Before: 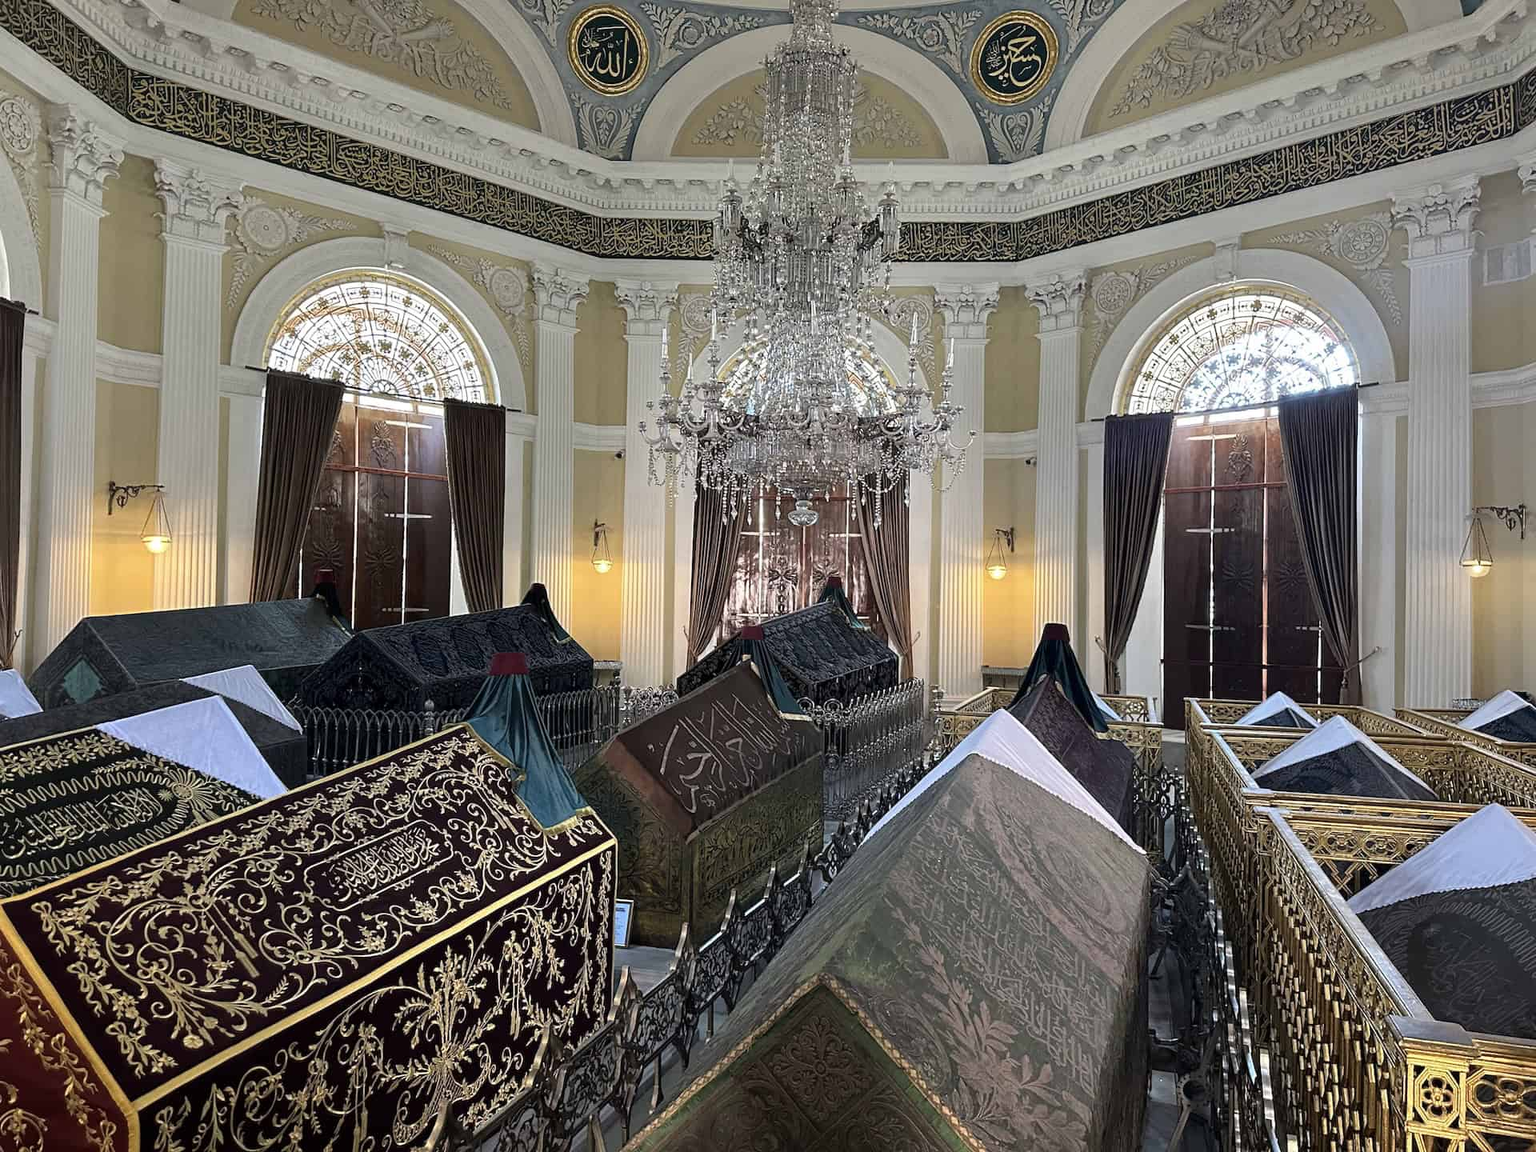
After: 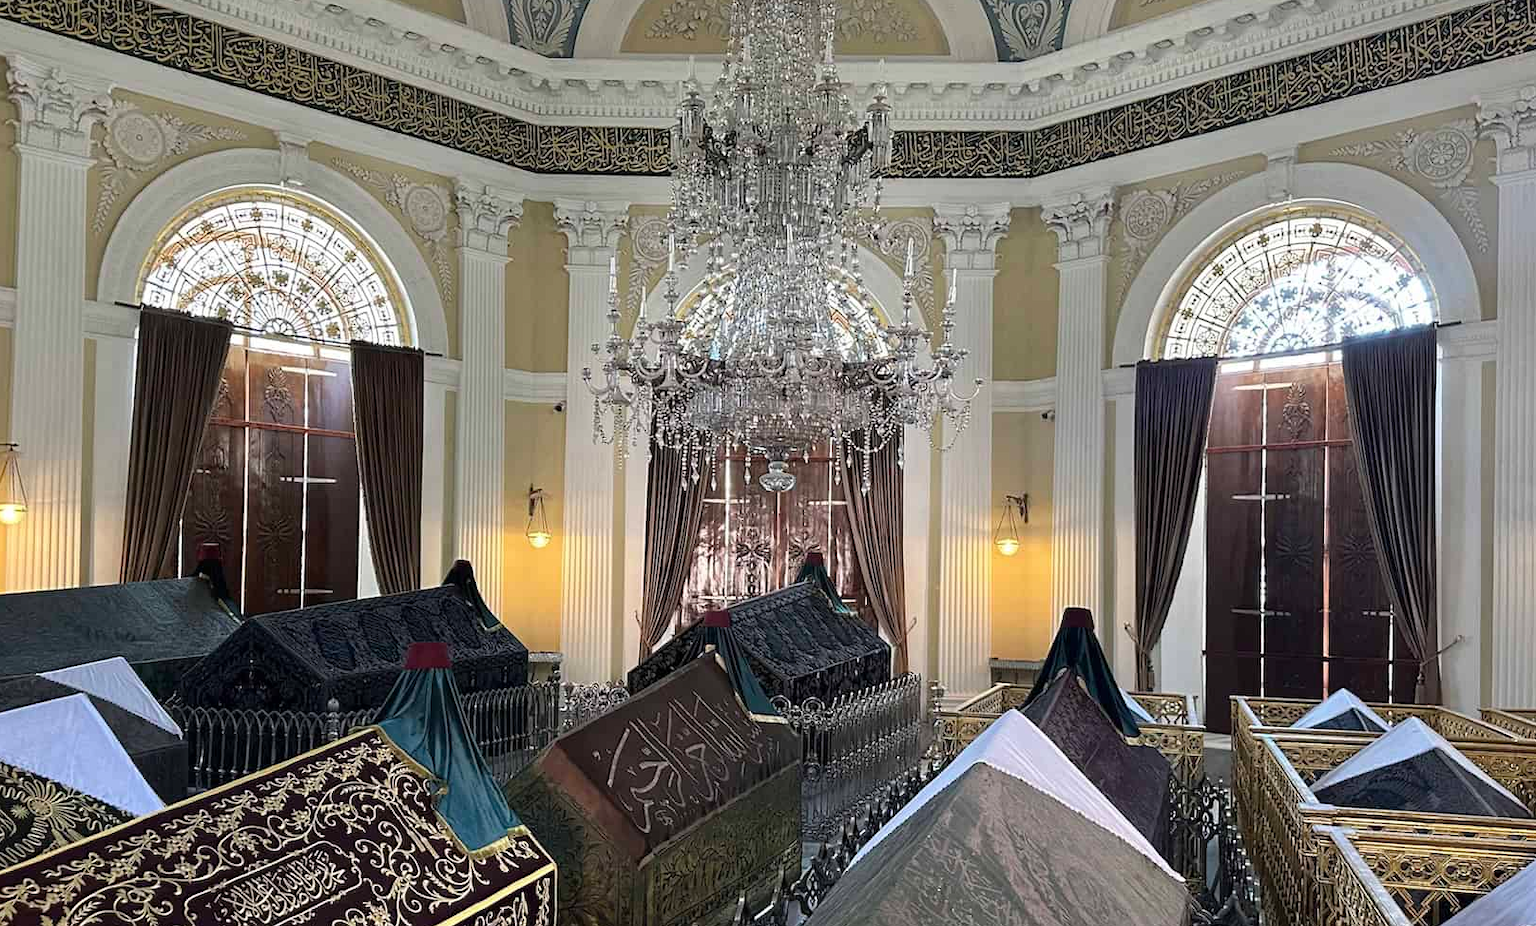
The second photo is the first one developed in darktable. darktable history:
crop and rotate: left 9.716%, top 9.76%, right 6.11%, bottom 22.483%
